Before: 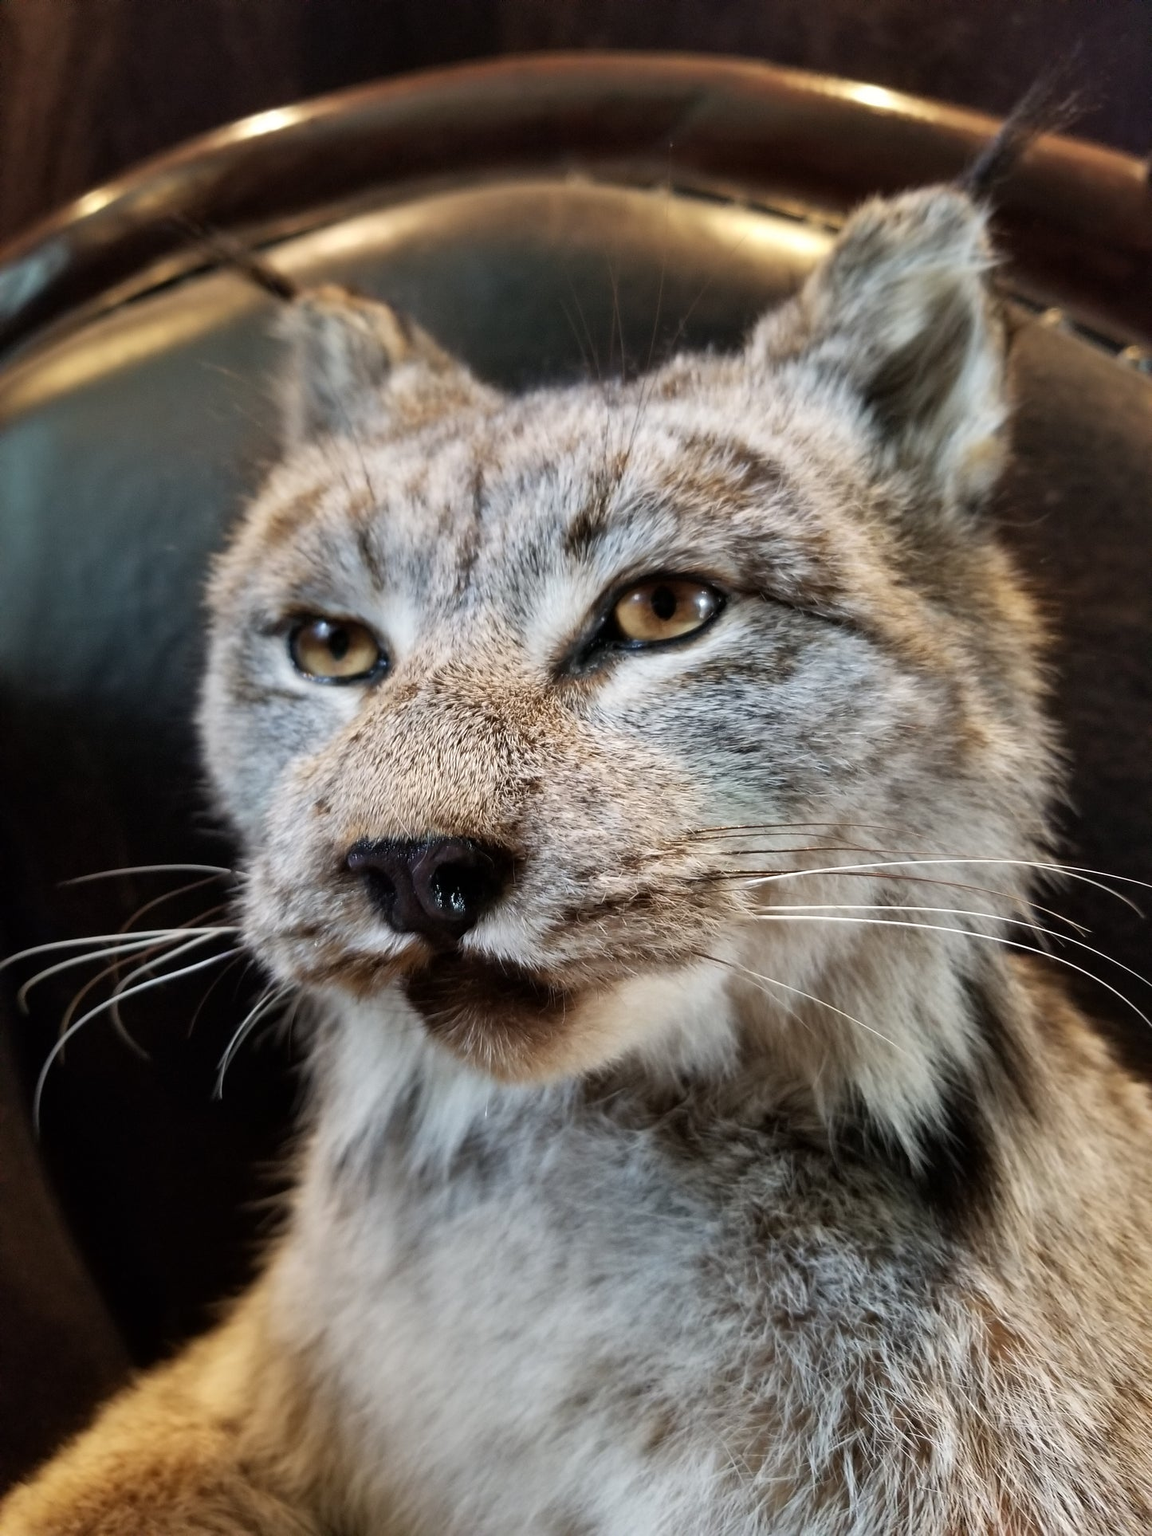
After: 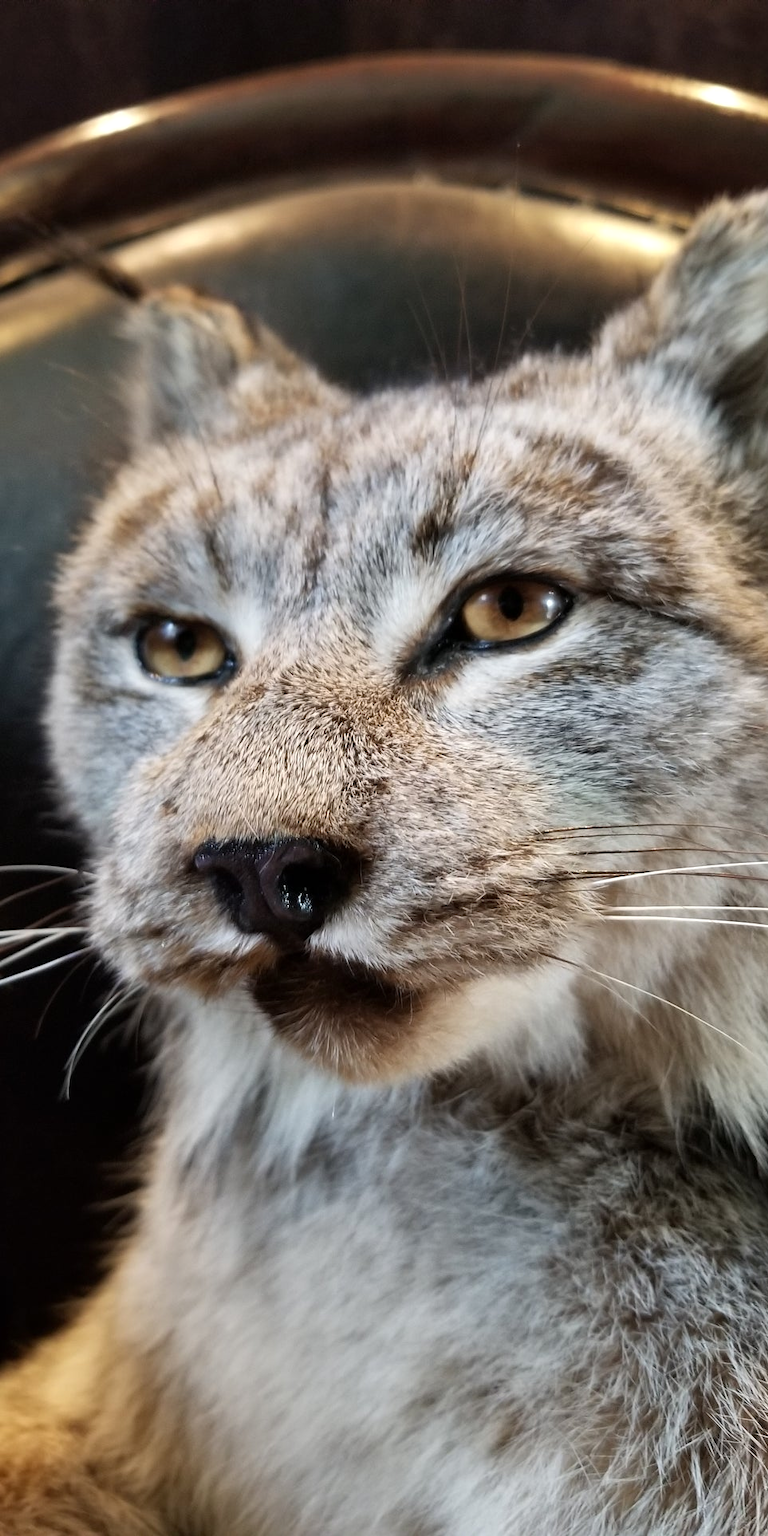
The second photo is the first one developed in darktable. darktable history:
crop and rotate: left 13.342%, right 19.991%
levels: levels [0, 0.492, 0.984]
